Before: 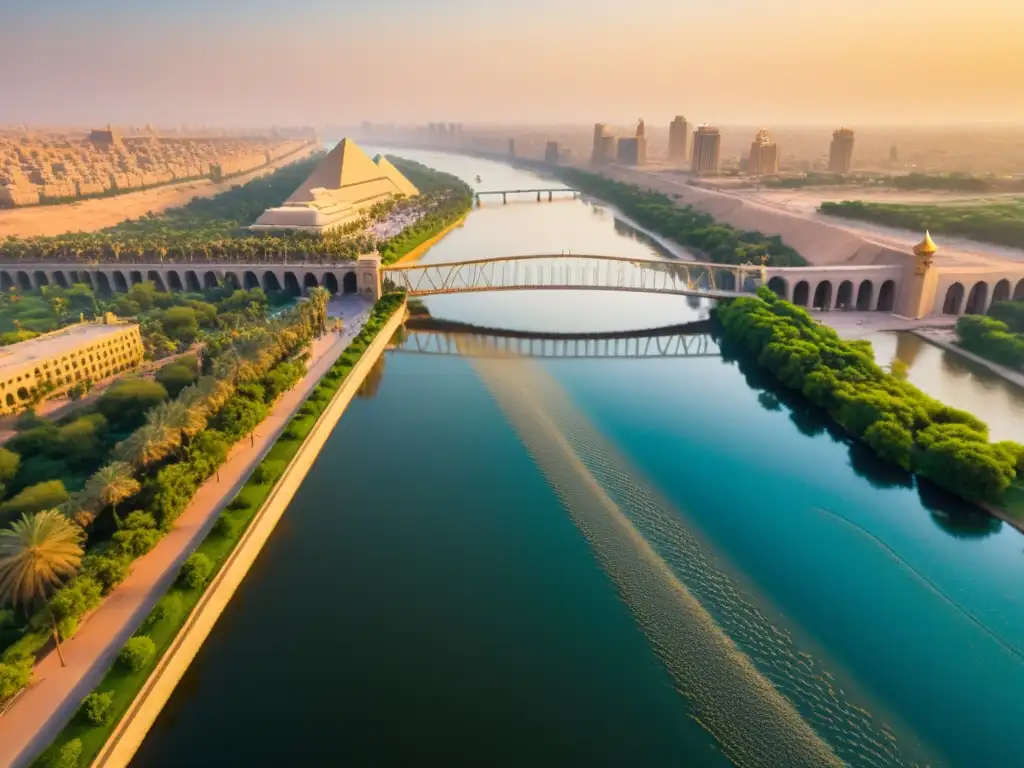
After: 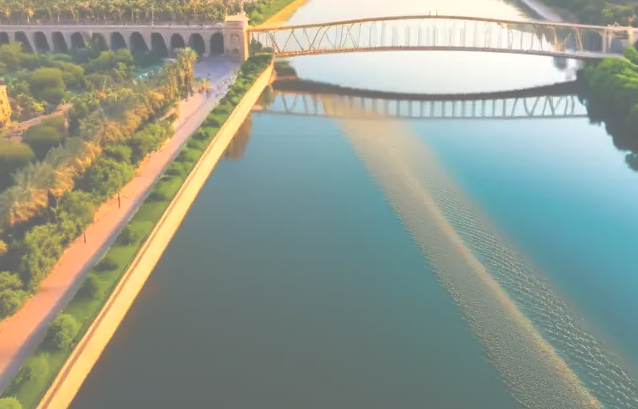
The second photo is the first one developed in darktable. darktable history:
exposure: black level correction -0.086, compensate exposure bias true, compensate highlight preservation false
levels: gray 50.72%, levels [0, 0.435, 0.917]
crop: left 13.023%, top 31.138%, right 24.592%, bottom 15.546%
